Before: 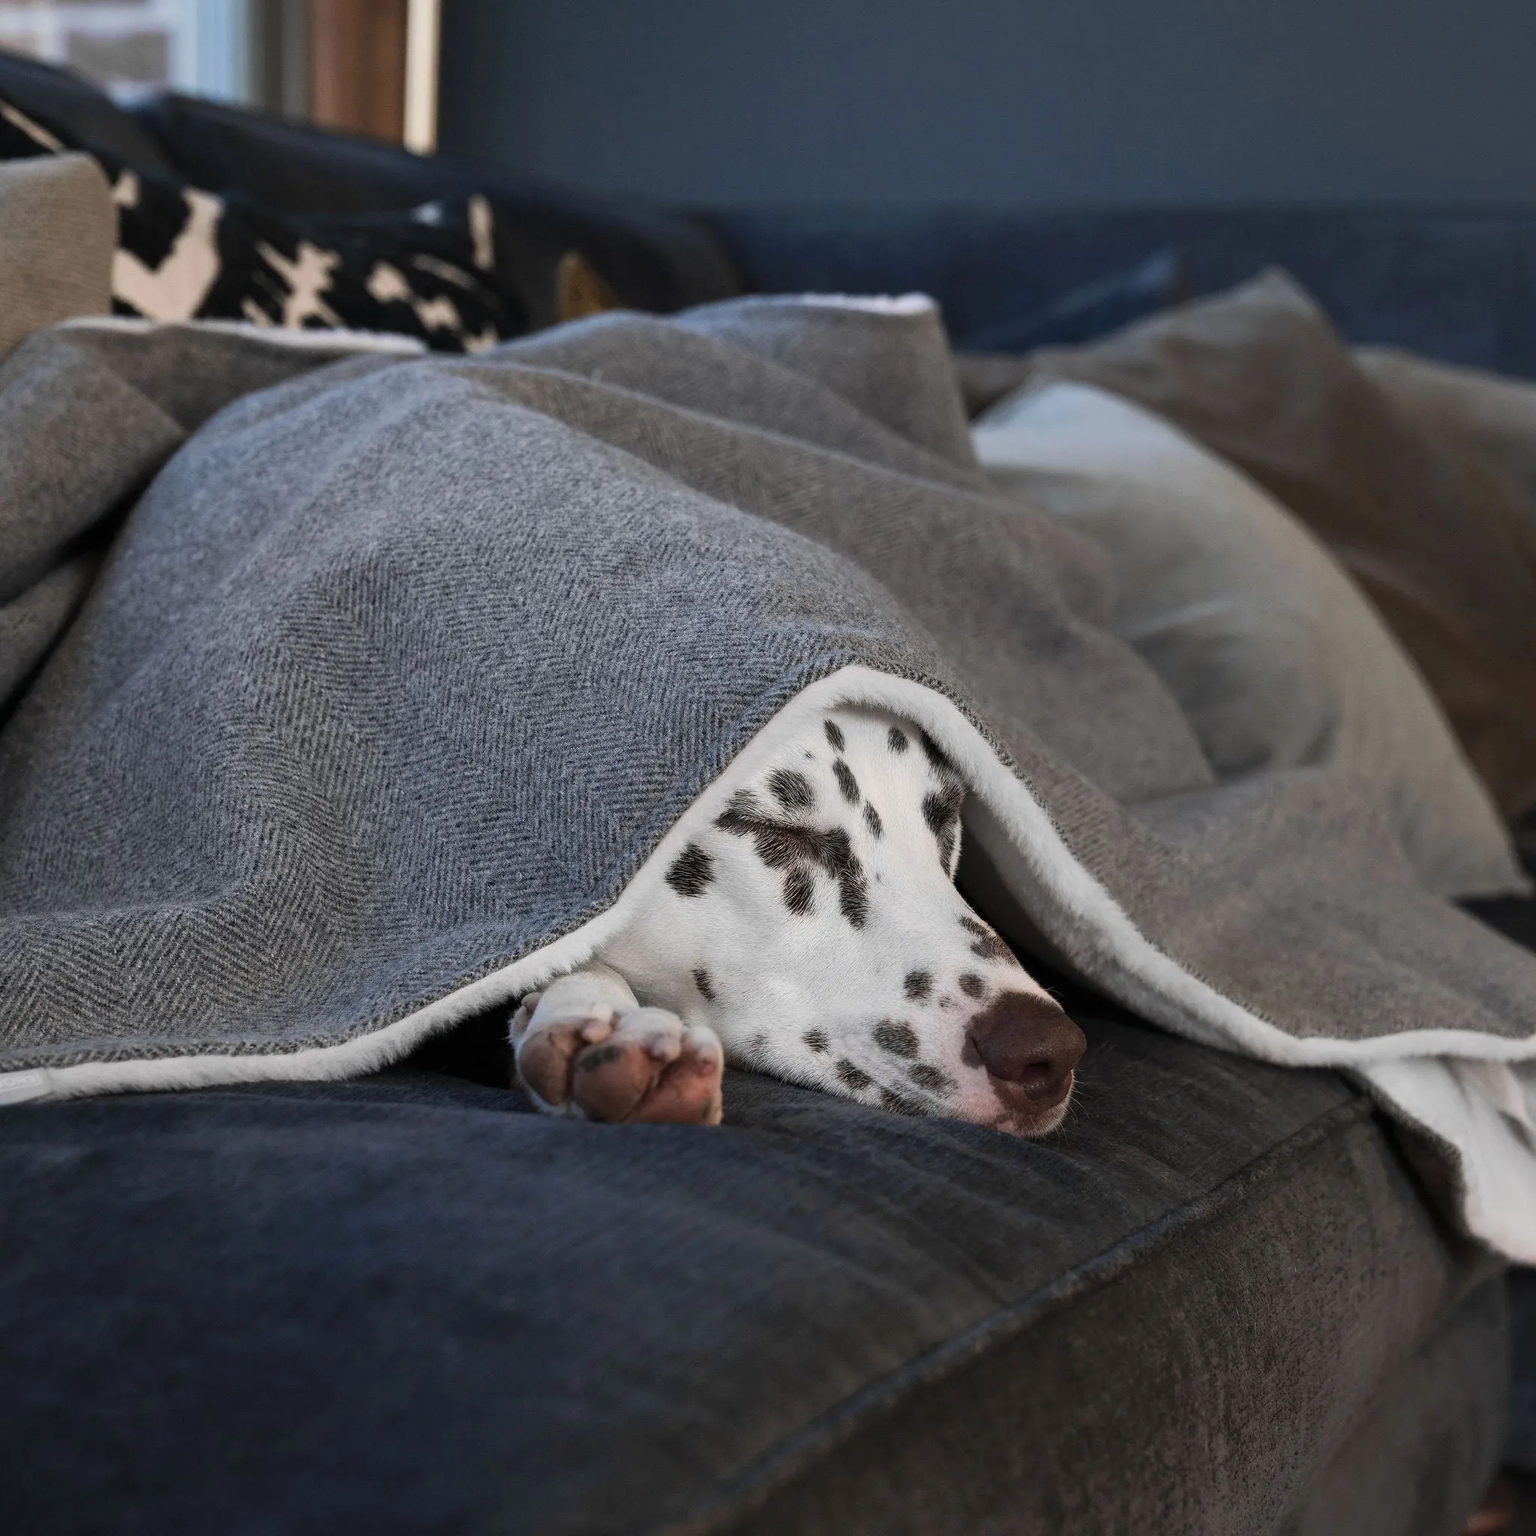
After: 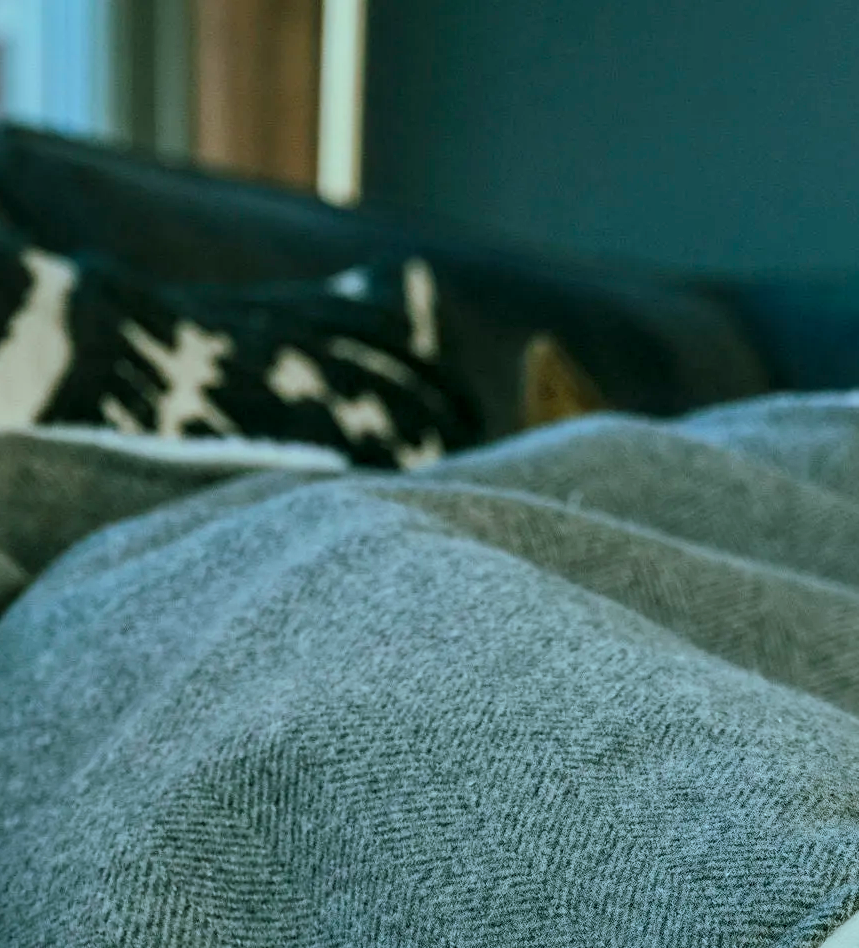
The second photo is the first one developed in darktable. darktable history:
base curve: curves: ch0 [(0, 0) (0.235, 0.266) (0.503, 0.496) (0.786, 0.72) (1, 1)]
local contrast: highlights 25%, detail 130%
crop and rotate: left 10.817%, top 0.062%, right 47.194%, bottom 53.626%
color balance rgb: shadows lift › chroma 11.71%, shadows lift › hue 133.46°, highlights gain › chroma 4%, highlights gain › hue 200.2°, perceptual saturation grading › global saturation 18.05%
